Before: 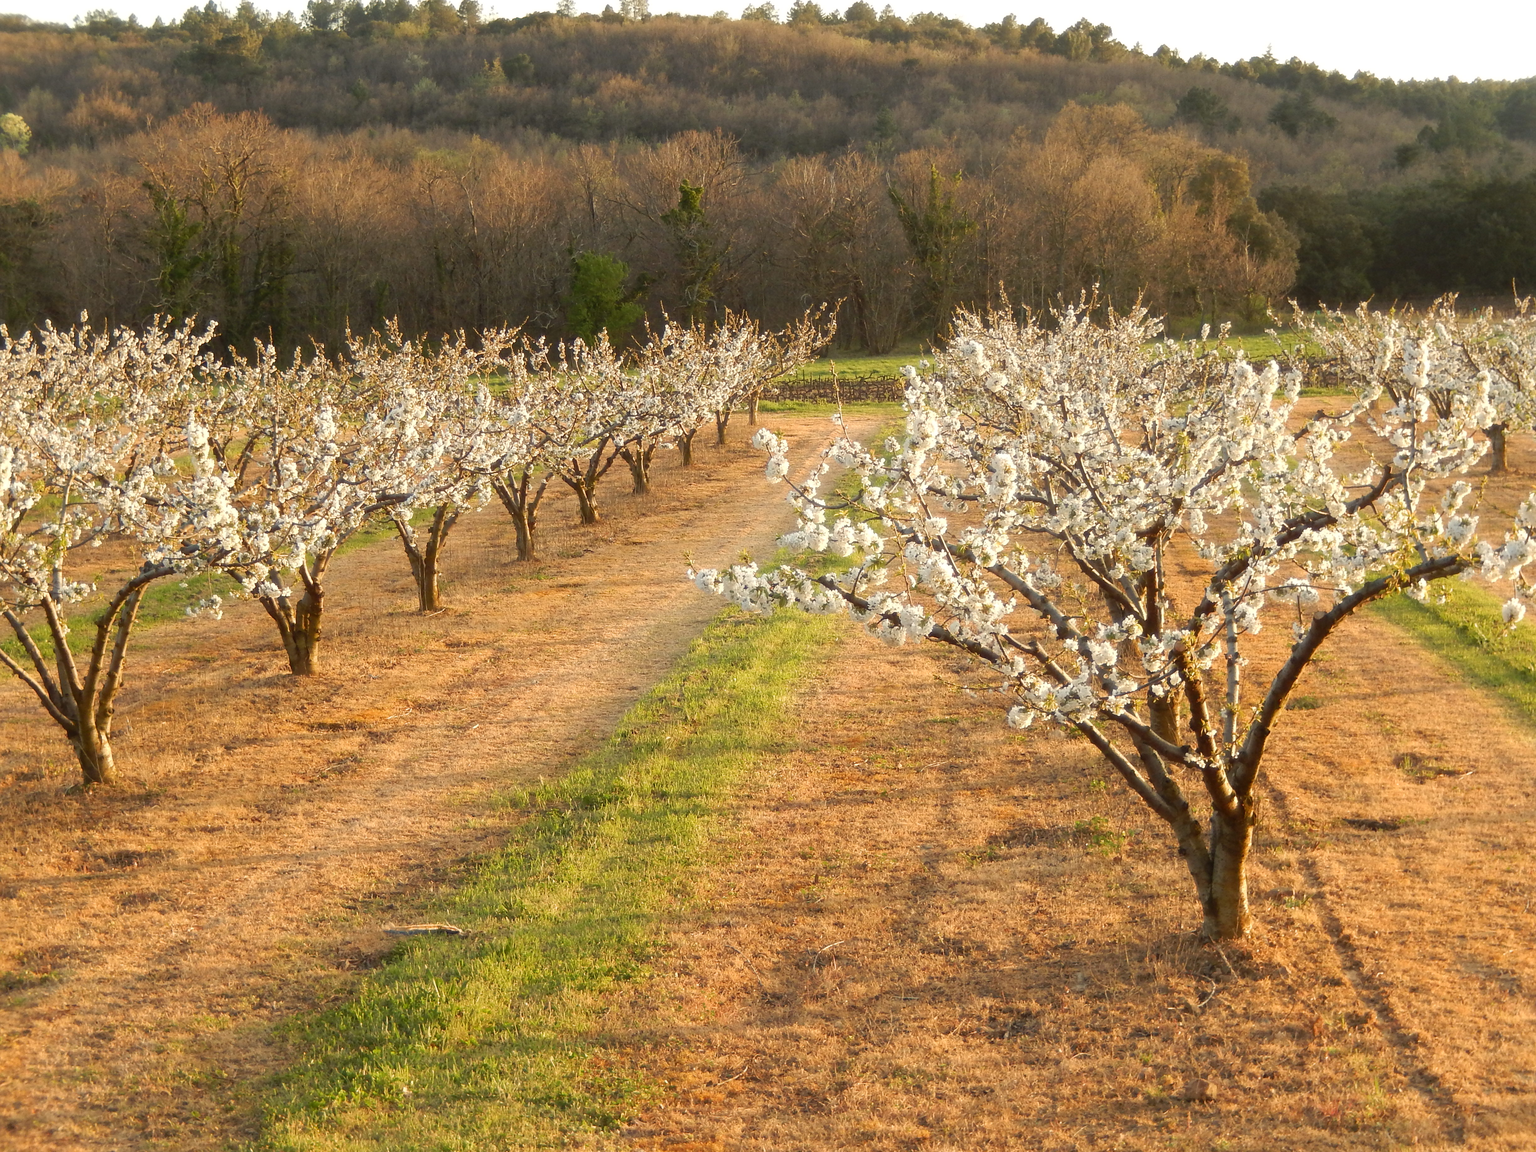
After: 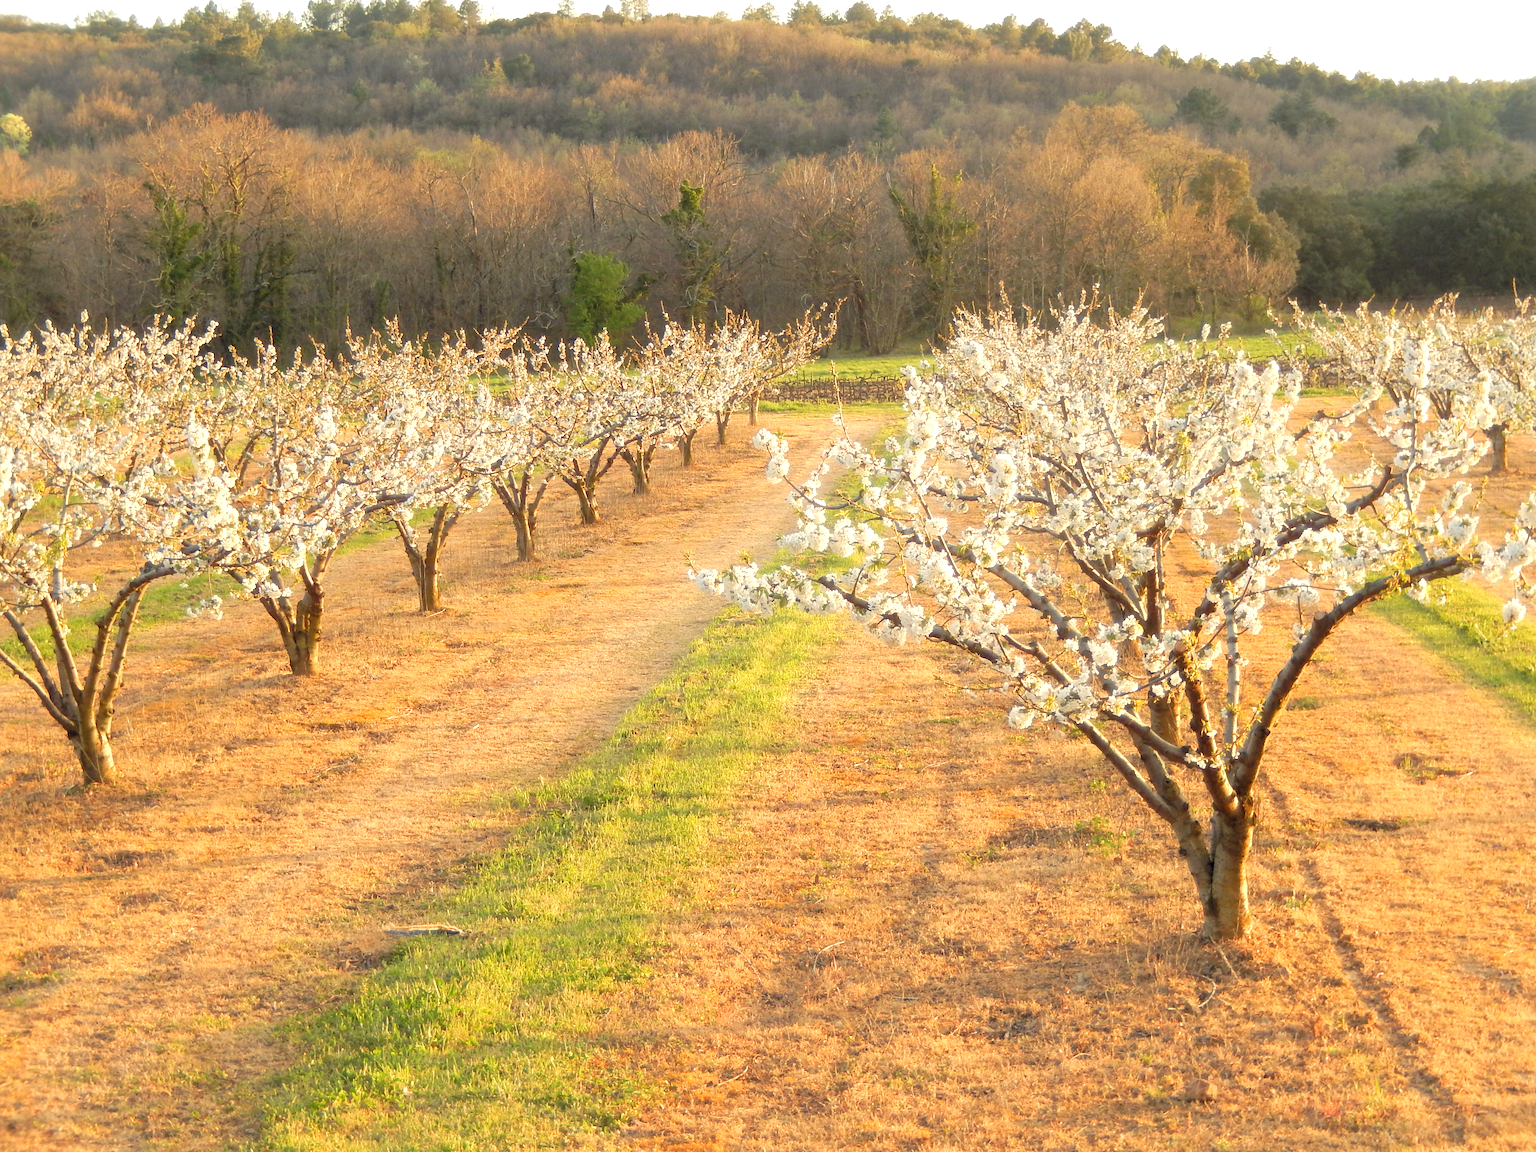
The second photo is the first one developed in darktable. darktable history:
exposure: black level correction 0, exposure 0.7 EV, compensate exposure bias true, compensate highlight preservation false
rgb levels: preserve colors sum RGB, levels [[0.038, 0.433, 0.934], [0, 0.5, 1], [0, 0.5, 1]]
color correction: highlights a* 0.207, highlights b* 2.7, shadows a* -0.874, shadows b* -4.78
